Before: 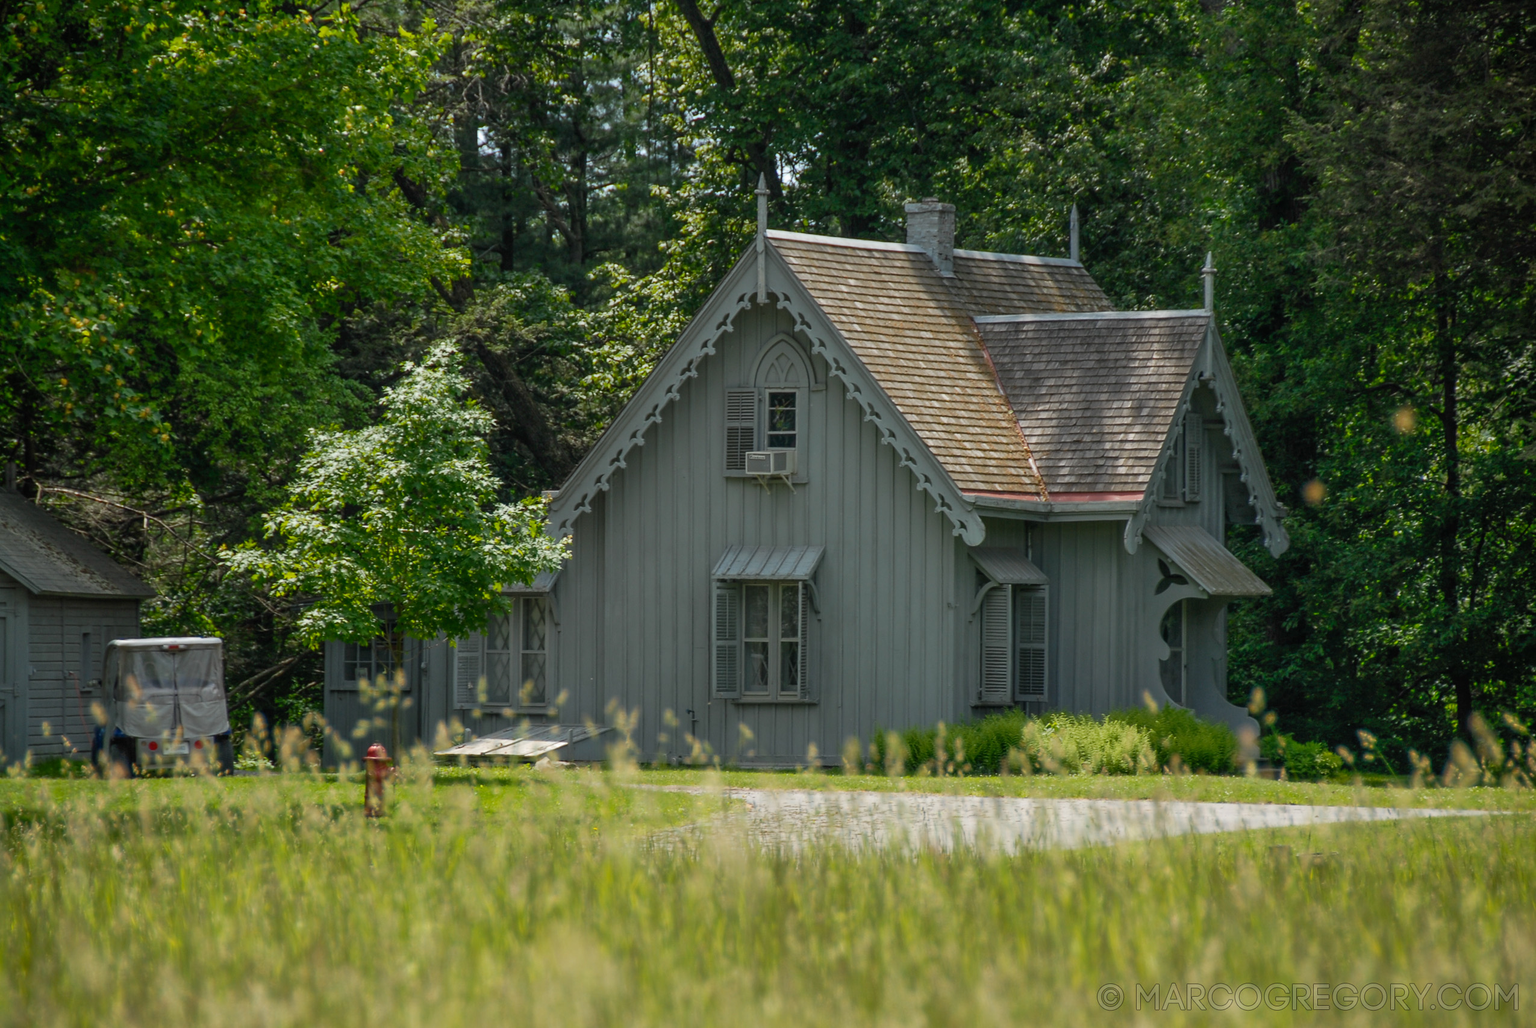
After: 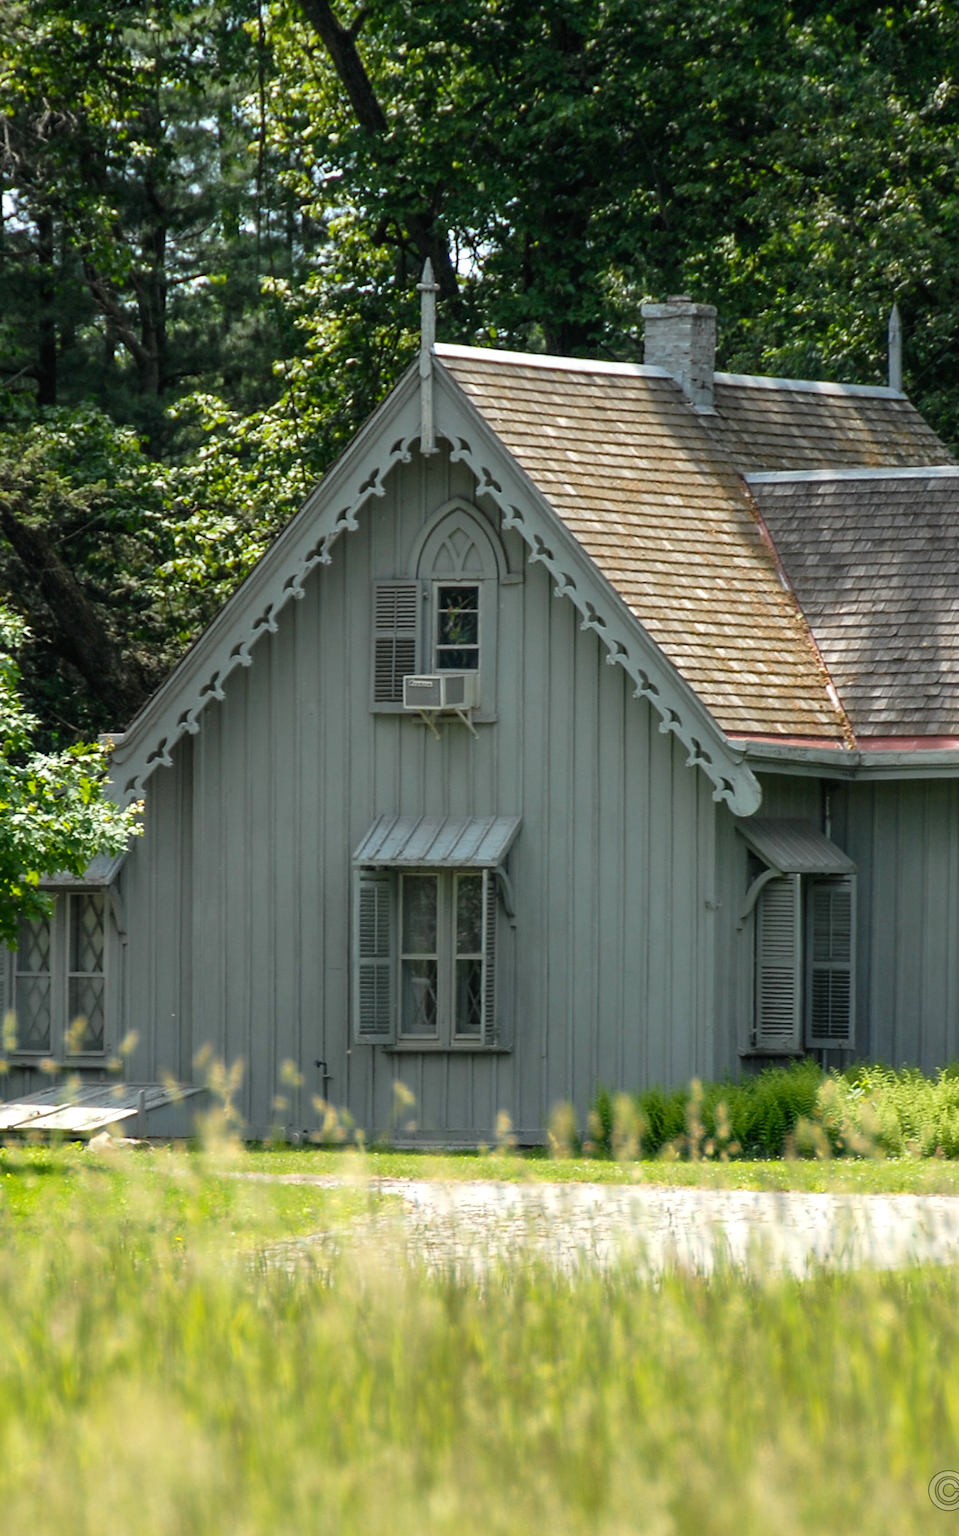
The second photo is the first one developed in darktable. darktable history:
tone equalizer: -8 EV -0.742 EV, -7 EV -0.711 EV, -6 EV -0.634 EV, -5 EV -0.41 EV, -3 EV 0.395 EV, -2 EV 0.6 EV, -1 EV 0.695 EV, +0 EV 0.775 EV
crop: left 31.011%, right 27.164%
color zones: curves: ch0 [(0.068, 0.464) (0.25, 0.5) (0.48, 0.508) (0.75, 0.536) (0.886, 0.476) (0.967, 0.456)]; ch1 [(0.066, 0.456) (0.25, 0.5) (0.616, 0.508) (0.746, 0.56) (0.934, 0.444)]
